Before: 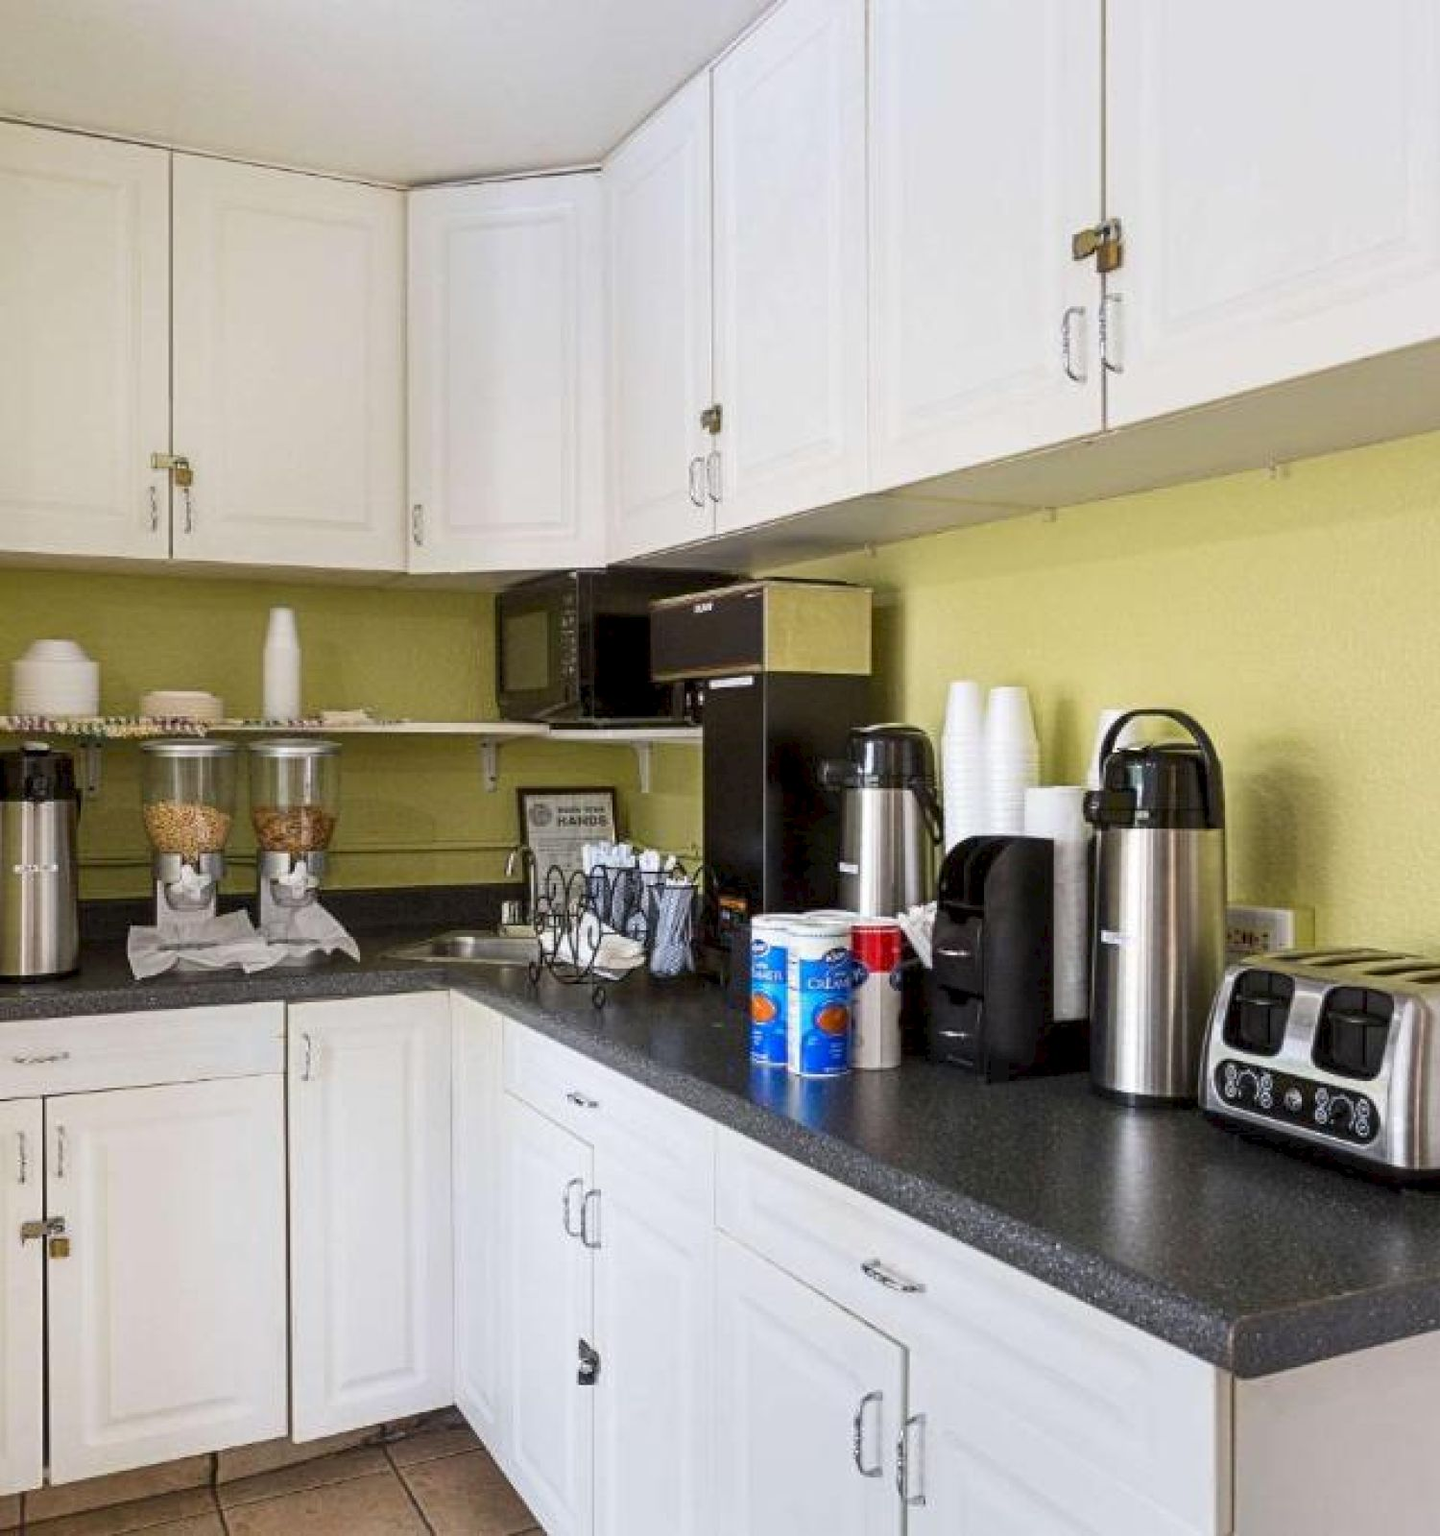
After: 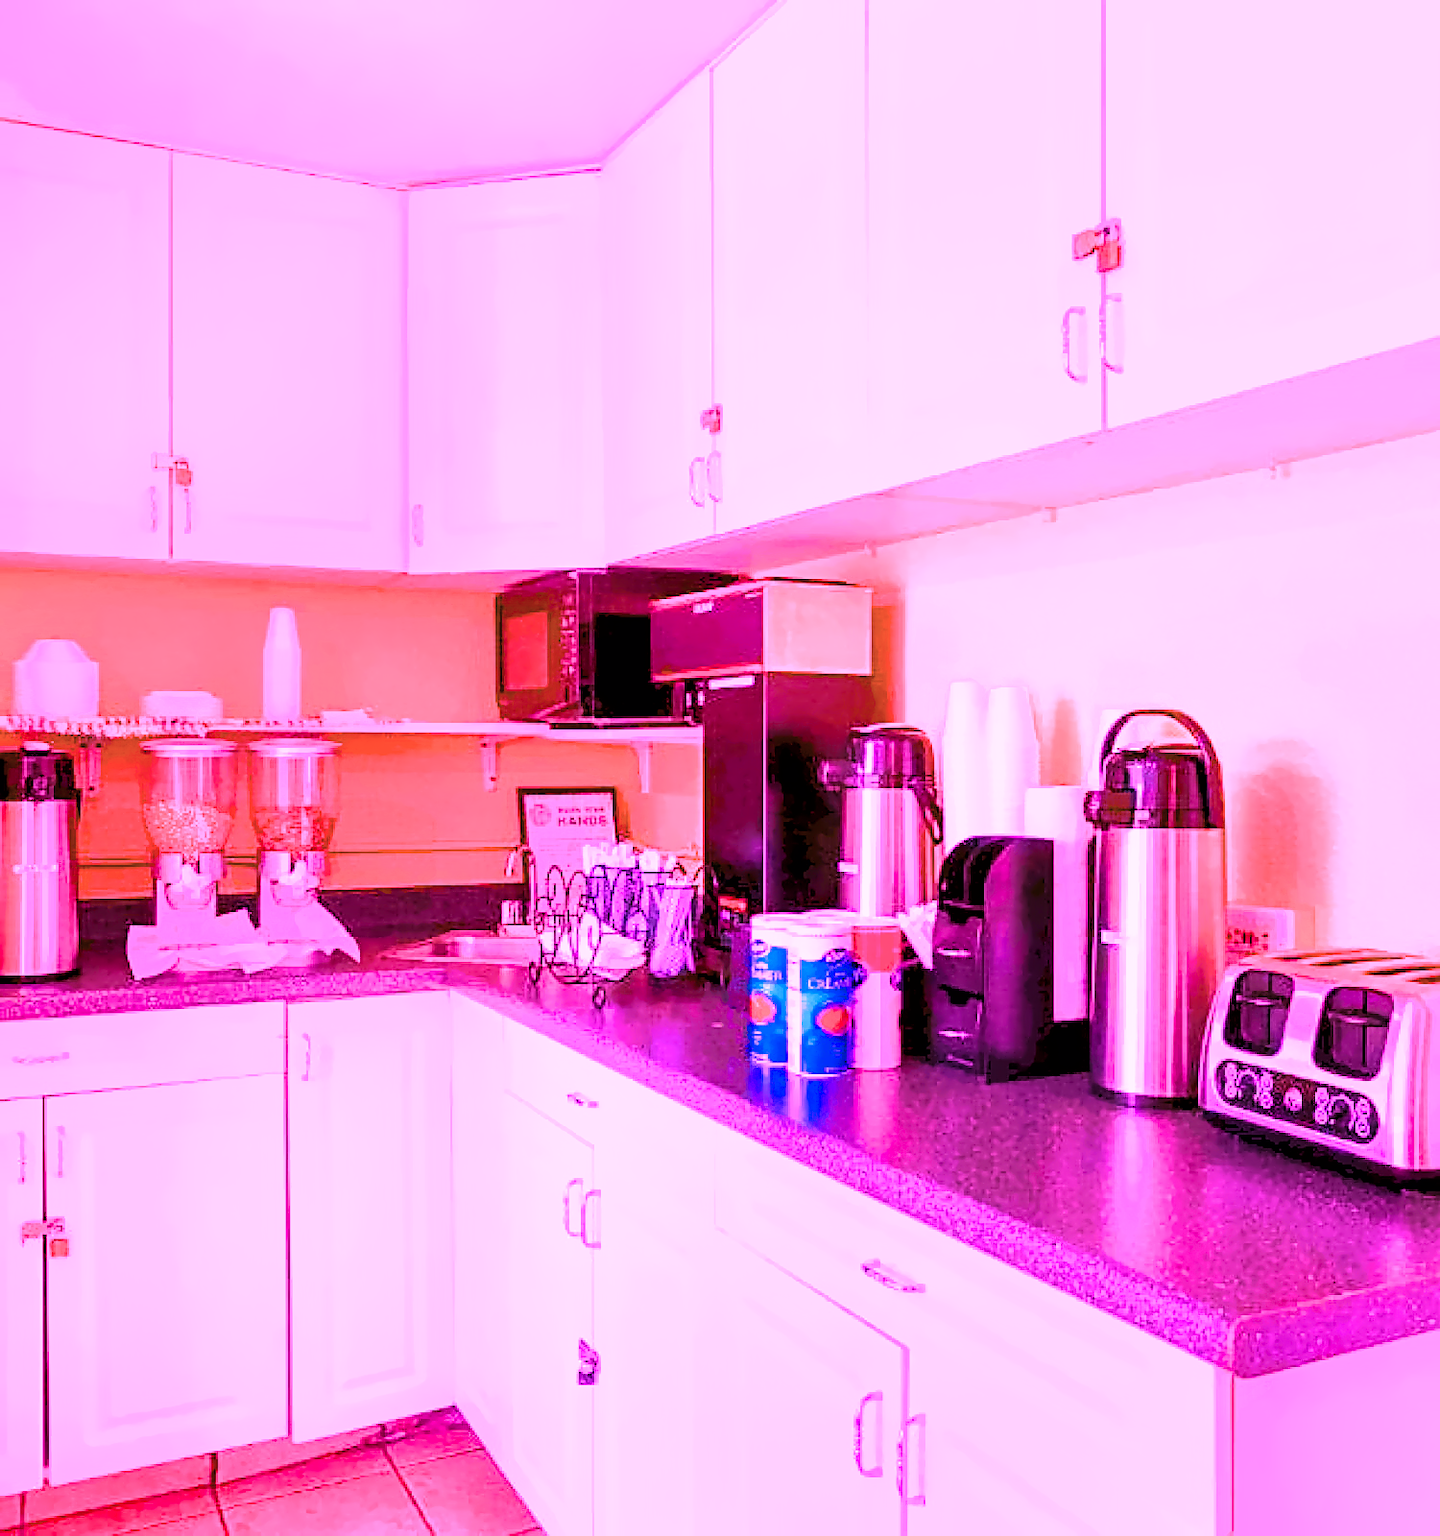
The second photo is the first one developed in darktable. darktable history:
color balance rgb: linear chroma grading › global chroma 9%, perceptual saturation grading › global saturation 36%, perceptual saturation grading › shadows 35%, perceptual brilliance grading › global brilliance 15%, perceptual brilliance grading › shadows -35%, global vibrance 15%
denoise (profiled): patch size 2, strength 1.125, preserve shadows 1.03, bias correction -0.346, scattering 0.272, a [-1, 0, 0], b [0, 0, 0], compensate highlight preservation false
filmic rgb: black relative exposure -7.15 EV, white relative exposure 5.36 EV, hardness 3.02, color science v6 (2022)
highlight reconstruction: iterations 1, diameter of reconstruction 64 px
lens correction: scale 1, crop 1, focal 16, aperture 7.1, distance 2.49, camera "Canon EOS RP", lens "Canon RF 16mm F2.8 STM"
raw denoise: x [[0, 0.25, 0.5, 0.75, 1] ×4]
sharpen: on, module defaults
white balance: red 2, blue 1.673
color correction: highlights a* 15.03, highlights b* -25.07
exposure: black level correction 0, exposure 1.55 EV, compensate exposure bias true, compensate highlight preservation false
